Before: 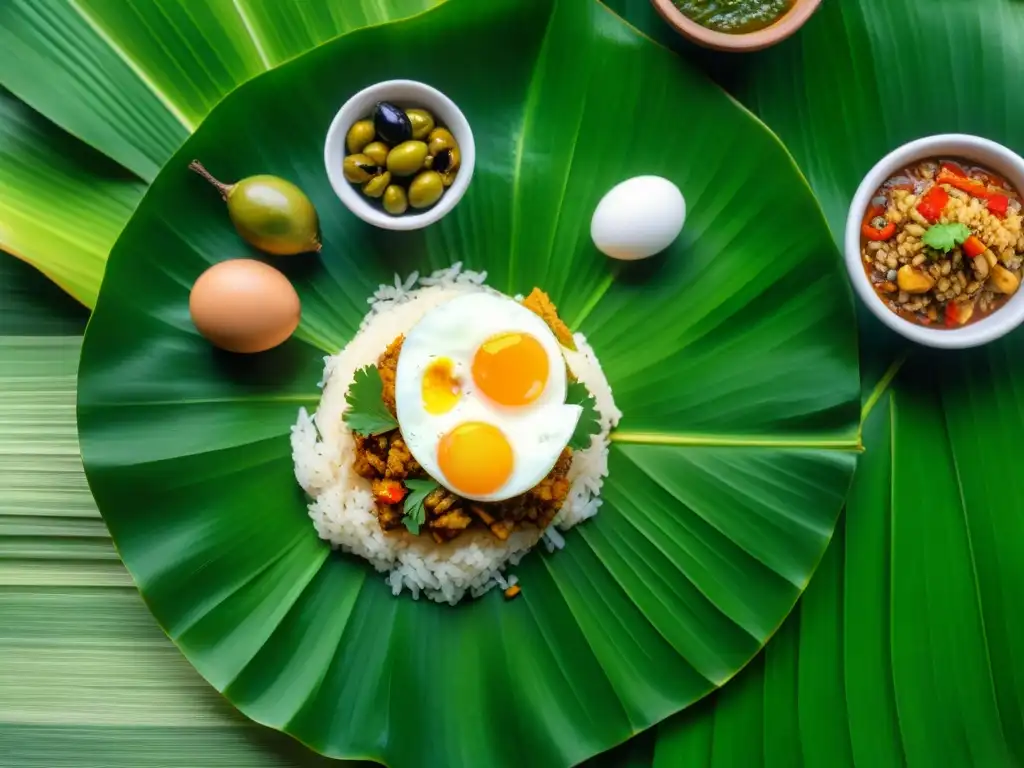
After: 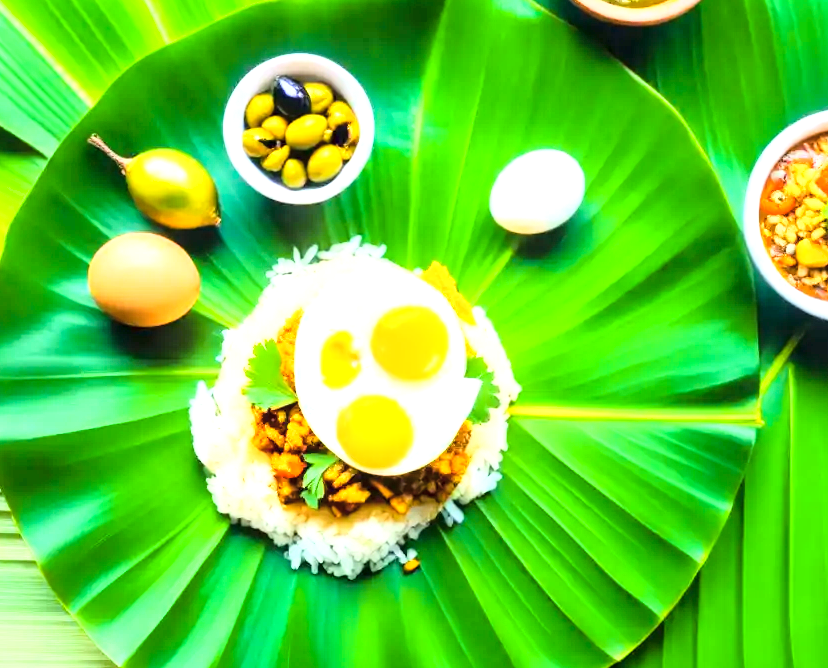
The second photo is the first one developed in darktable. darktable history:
exposure: black level correction 0, exposure 1.675 EV, compensate exposure bias true, compensate highlight preservation false
crop: left 9.929%, top 3.475%, right 9.188%, bottom 9.529%
base curve: curves: ch0 [(0, 0) (0.028, 0.03) (0.121, 0.232) (0.46, 0.748) (0.859, 0.968) (1, 1)]
tone equalizer: on, module defaults
local contrast: highlights 100%, shadows 100%, detail 120%, midtone range 0.2
contrast brightness saturation: contrast 0.06, brightness -0.01, saturation -0.23
shadows and highlights: shadows 25, highlights -25
color balance rgb: linear chroma grading › global chroma 15%, perceptual saturation grading › global saturation 30%
